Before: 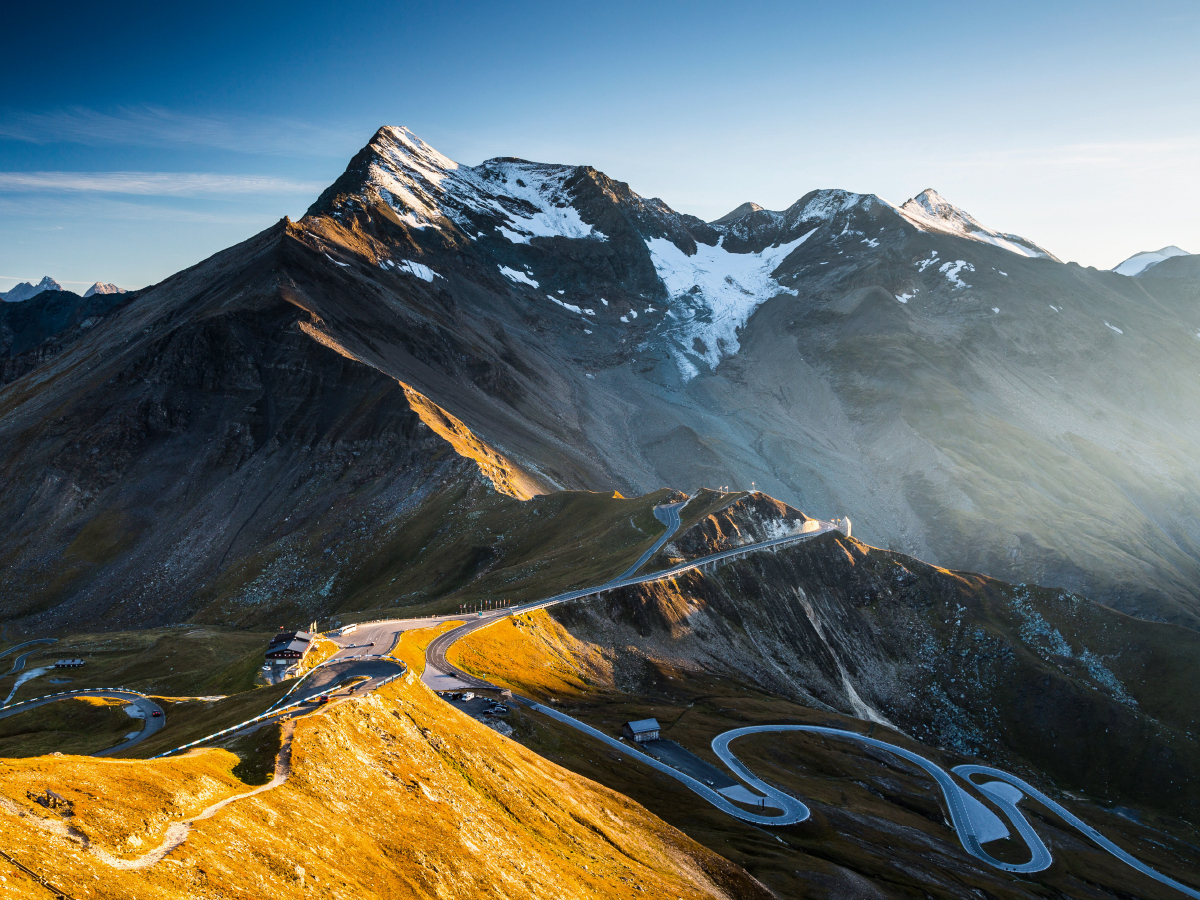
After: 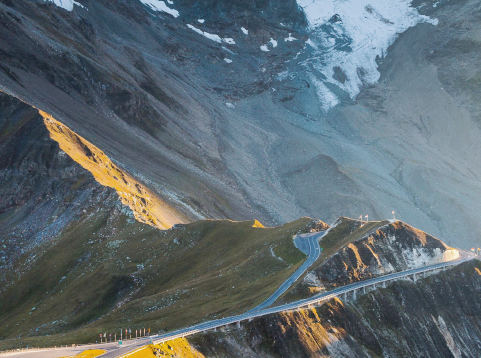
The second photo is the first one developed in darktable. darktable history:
crop: left 30.041%, top 30.121%, right 29.804%, bottom 30.027%
shadows and highlights: on, module defaults
base curve: curves: ch0 [(0, 0) (0.158, 0.273) (0.879, 0.895) (1, 1)], preserve colors none
